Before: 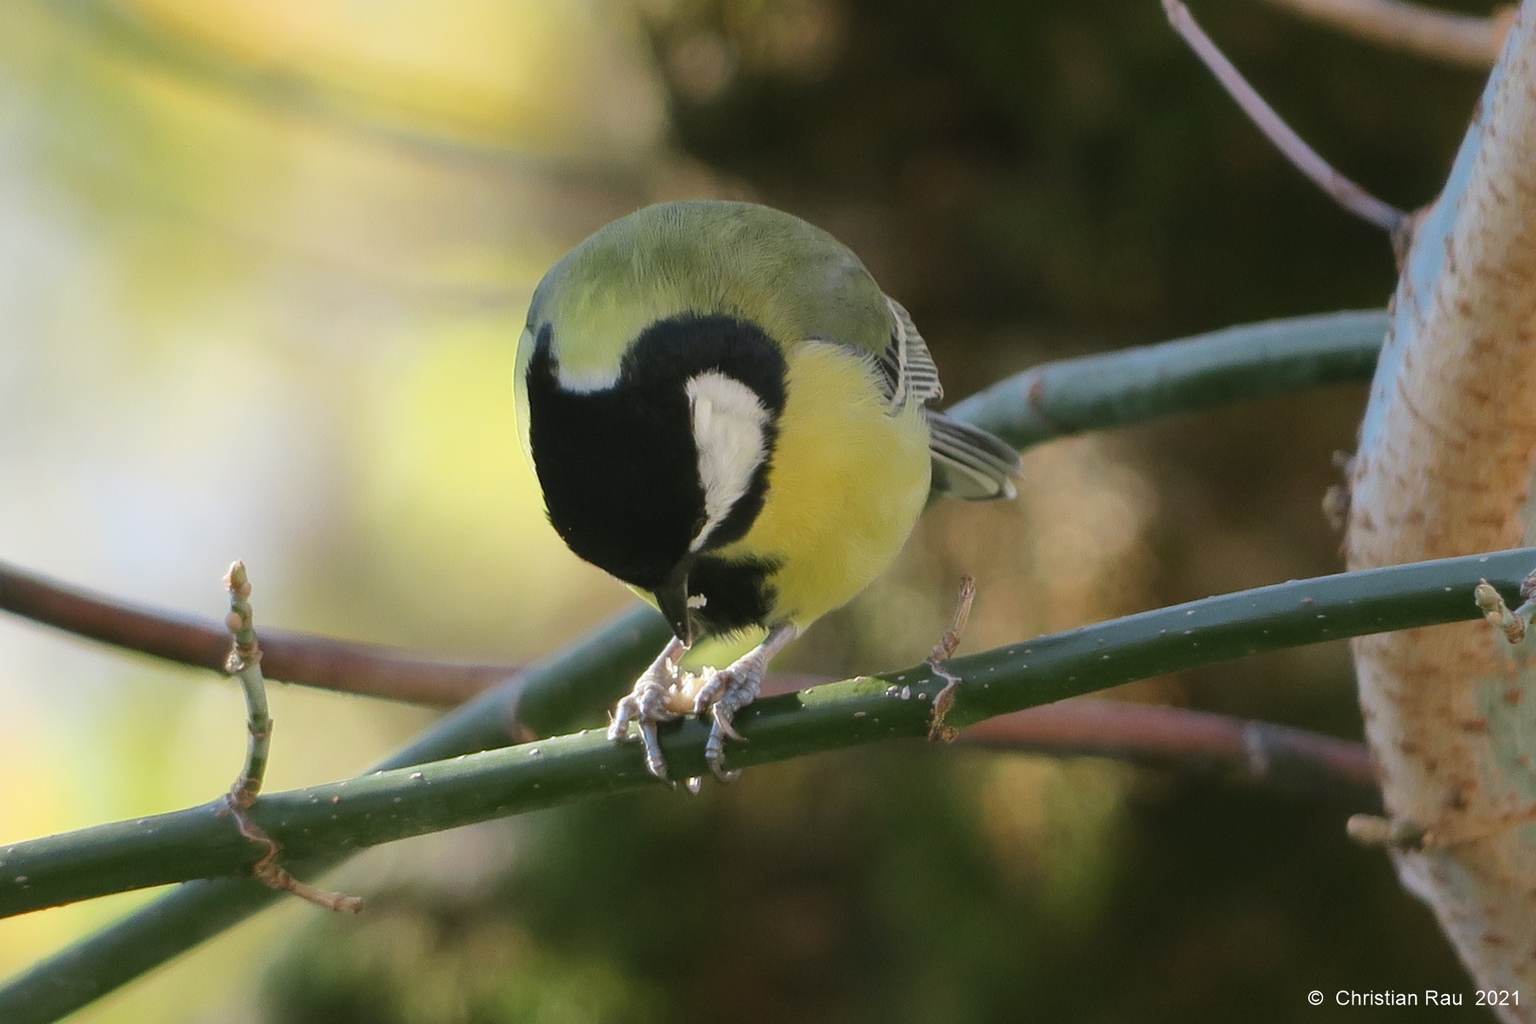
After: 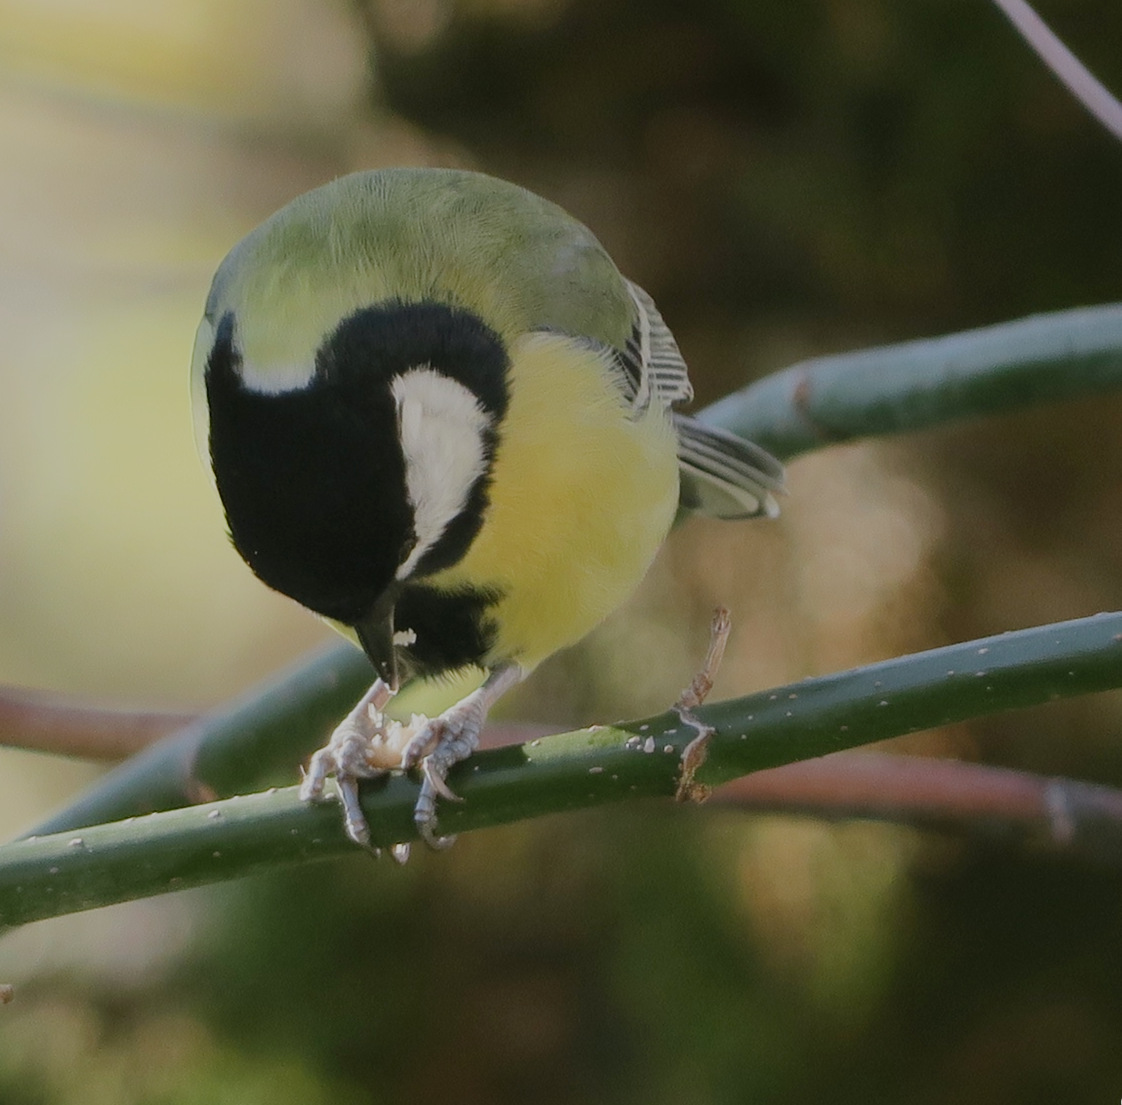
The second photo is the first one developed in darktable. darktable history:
crop and rotate: left 22.918%, top 5.629%, right 14.711%, bottom 2.247%
sigmoid: contrast 1.05, skew -0.15
